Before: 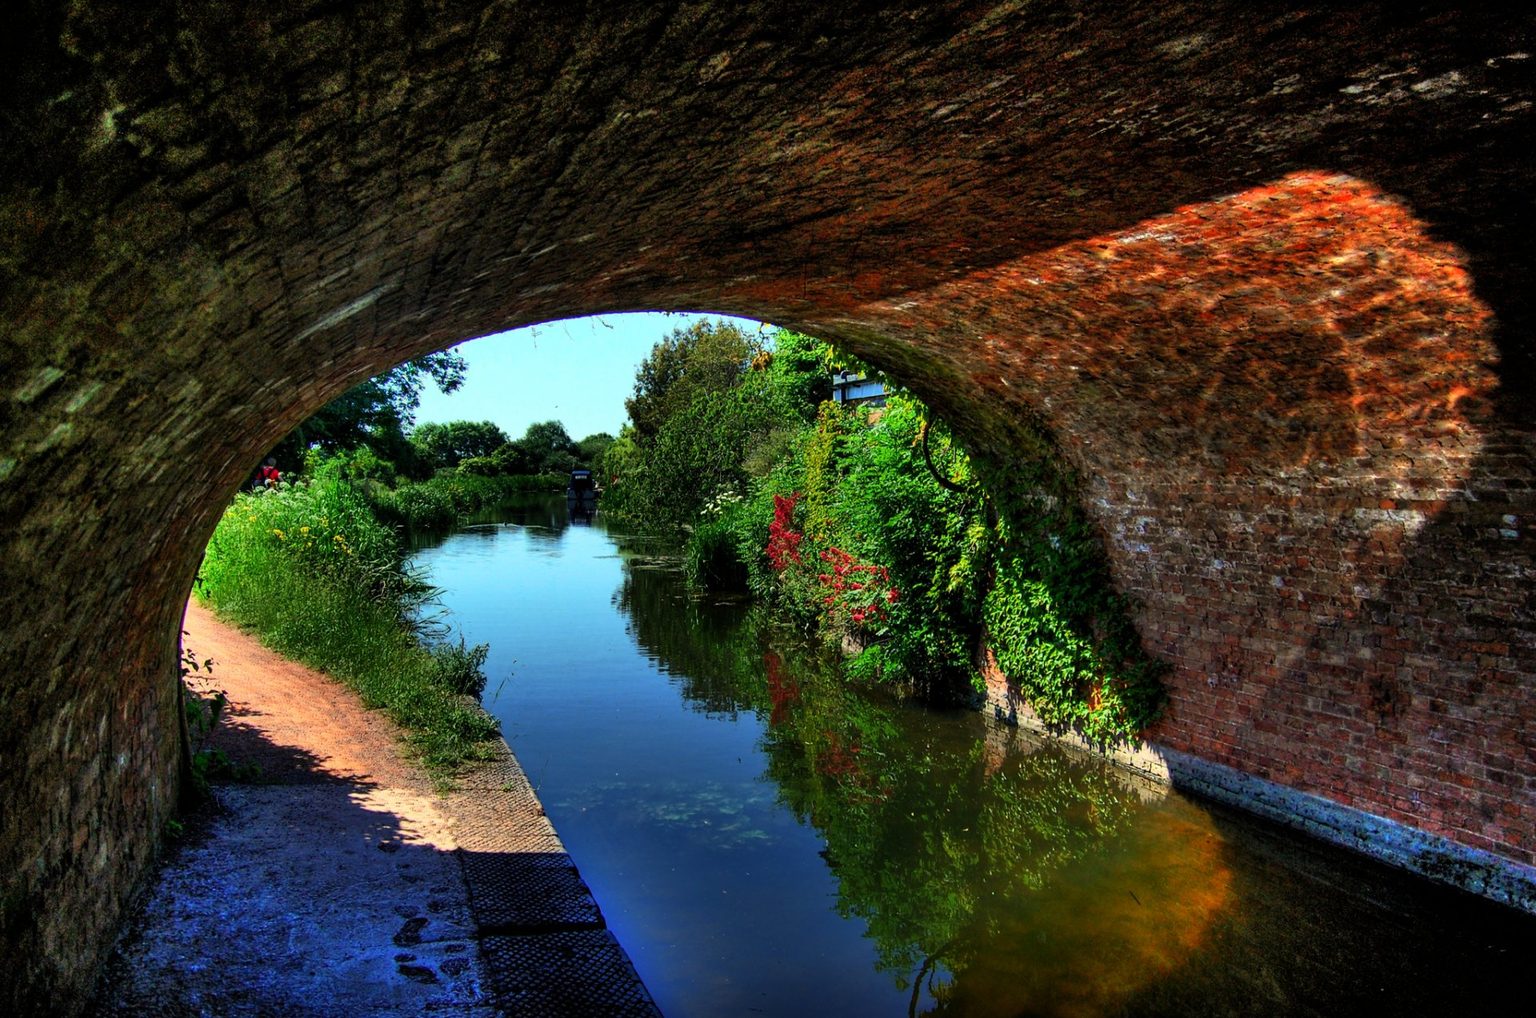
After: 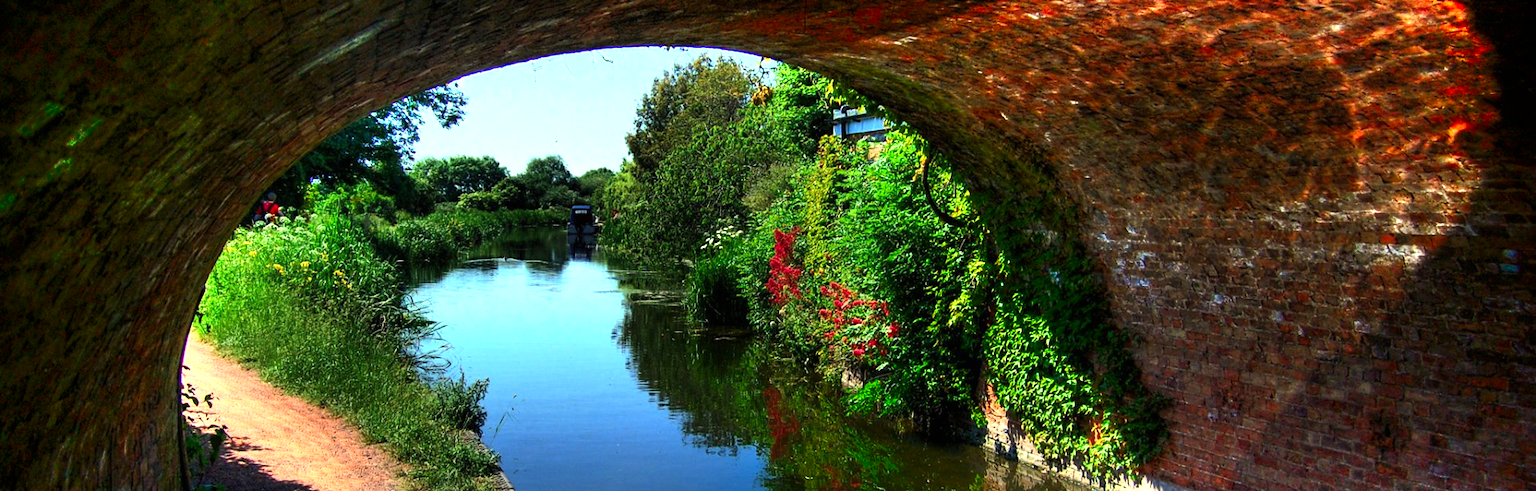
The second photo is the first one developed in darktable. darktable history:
crop and rotate: top 26.12%, bottom 25.628%
shadows and highlights: shadows -70.4, highlights 33.24, soften with gaussian
exposure: black level correction 0, exposure 0.698 EV, compensate highlight preservation false
